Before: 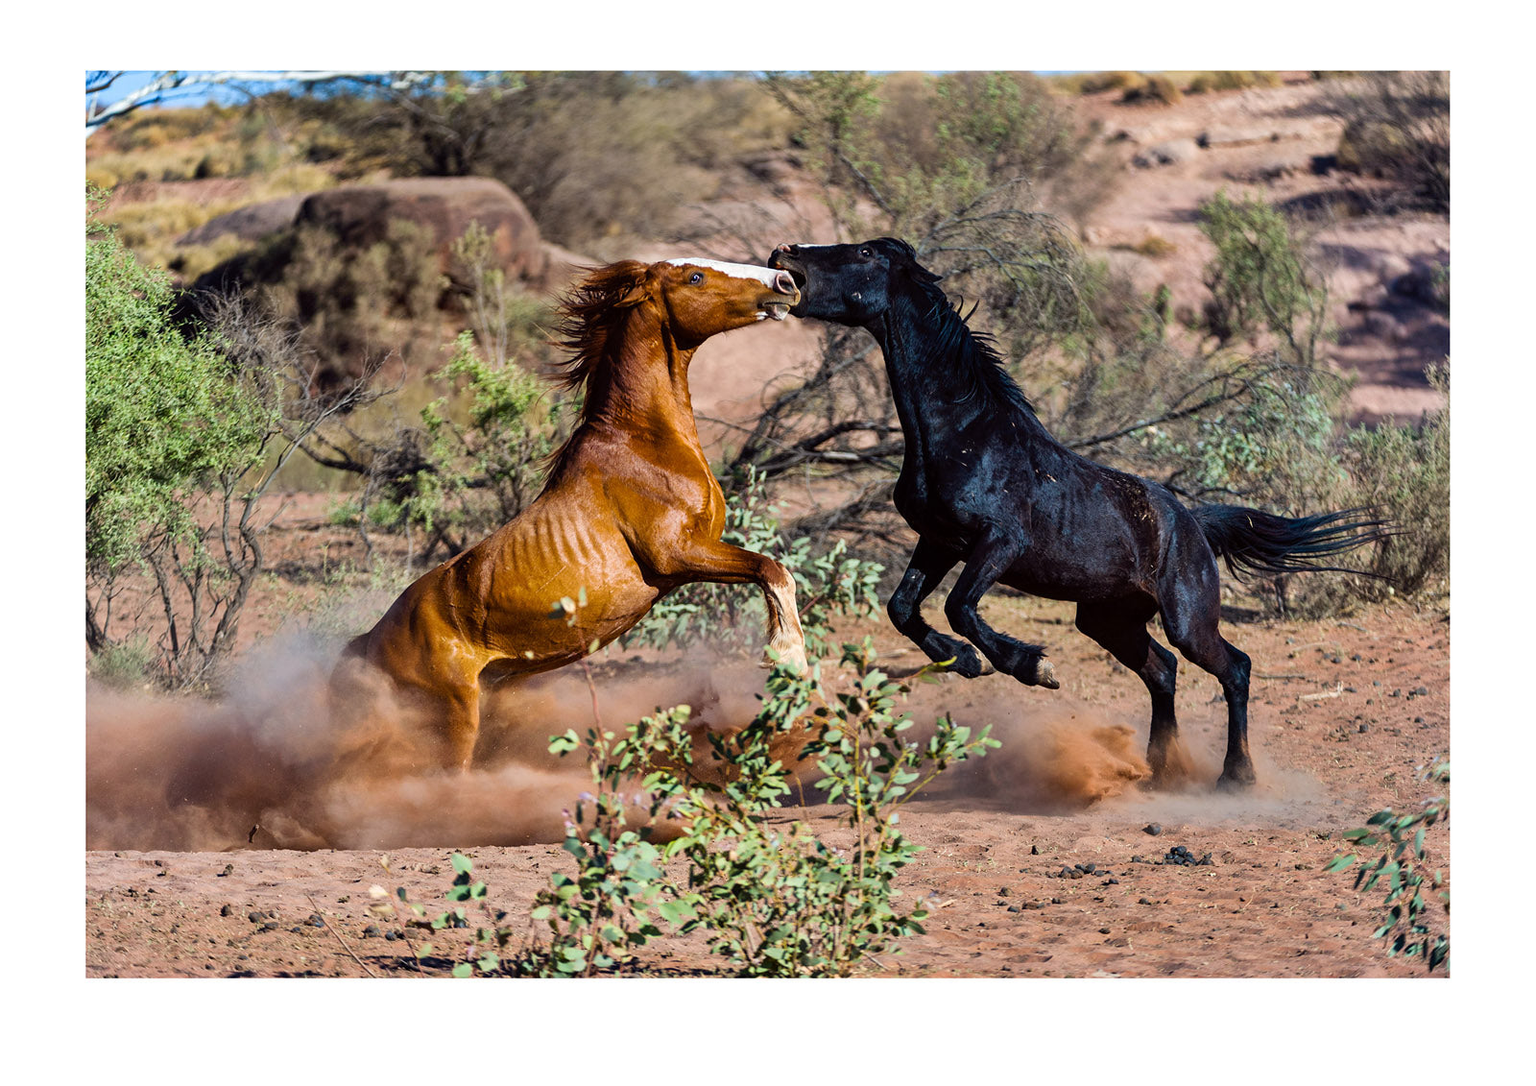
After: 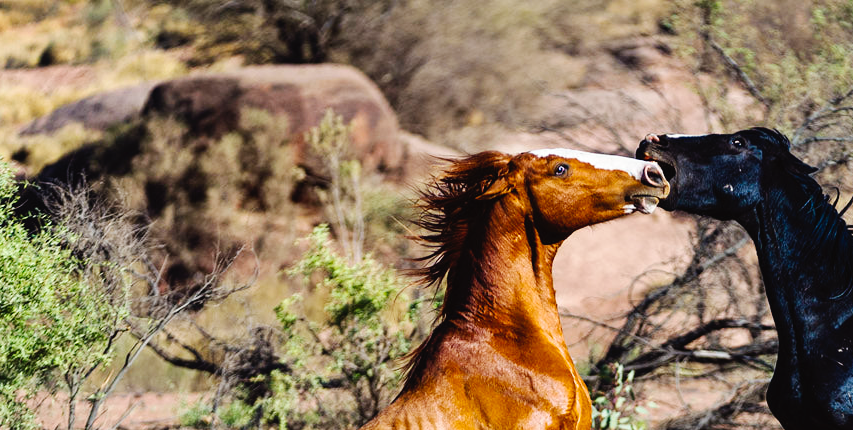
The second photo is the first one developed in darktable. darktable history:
crop: left 10.278%, top 10.669%, right 36.347%, bottom 51.236%
tone curve: curves: ch0 [(0, 0.023) (0.087, 0.065) (0.184, 0.168) (0.45, 0.54) (0.57, 0.683) (0.722, 0.825) (0.877, 0.948) (1, 1)]; ch1 [(0, 0) (0.388, 0.369) (0.44, 0.44) (0.489, 0.481) (0.534, 0.561) (0.657, 0.659) (1, 1)]; ch2 [(0, 0) (0.353, 0.317) (0.408, 0.427) (0.472, 0.46) (0.5, 0.496) (0.537, 0.534) (0.576, 0.592) (0.625, 0.631) (1, 1)], preserve colors none
